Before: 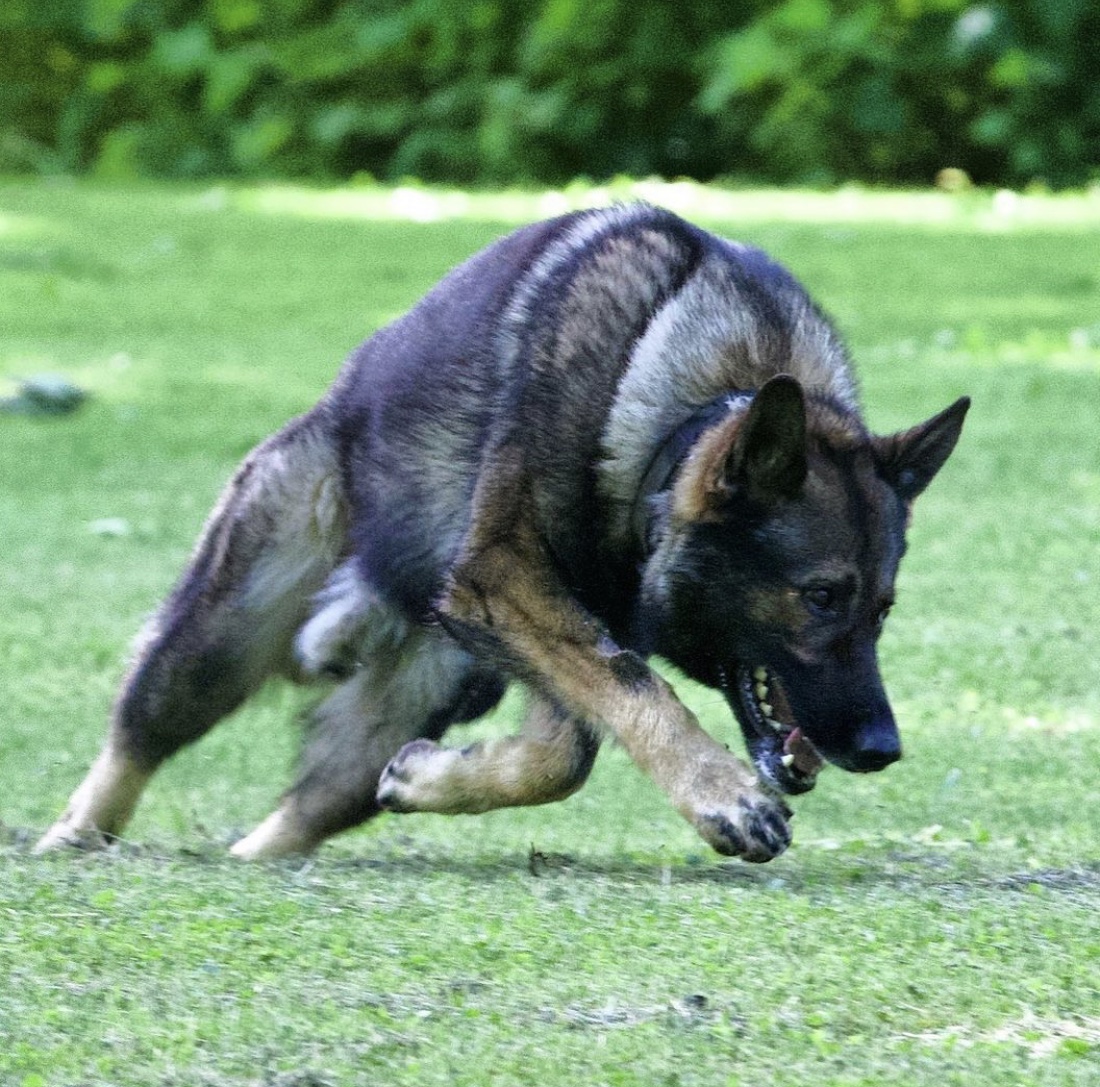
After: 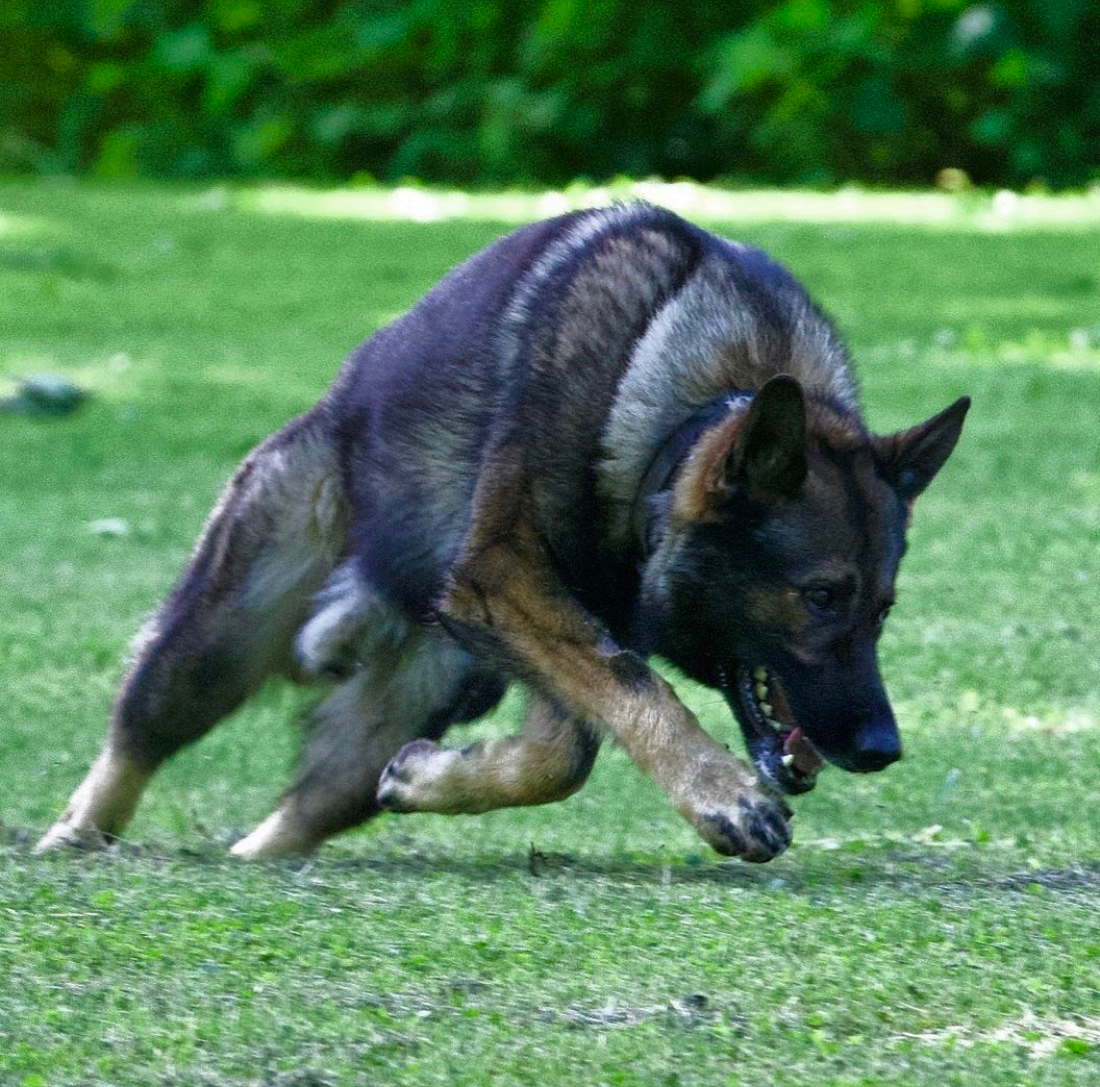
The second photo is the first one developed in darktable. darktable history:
tone curve: curves: ch0 [(0, 0) (0.797, 0.684) (1, 1)], color space Lab, independent channels, preserve colors none
